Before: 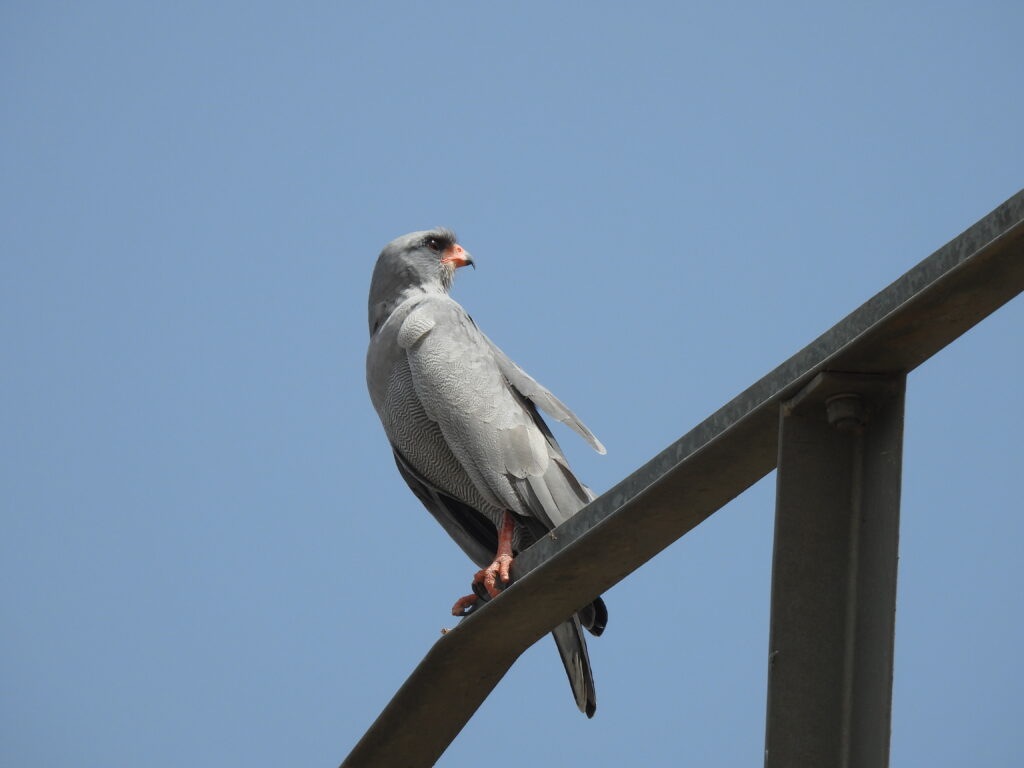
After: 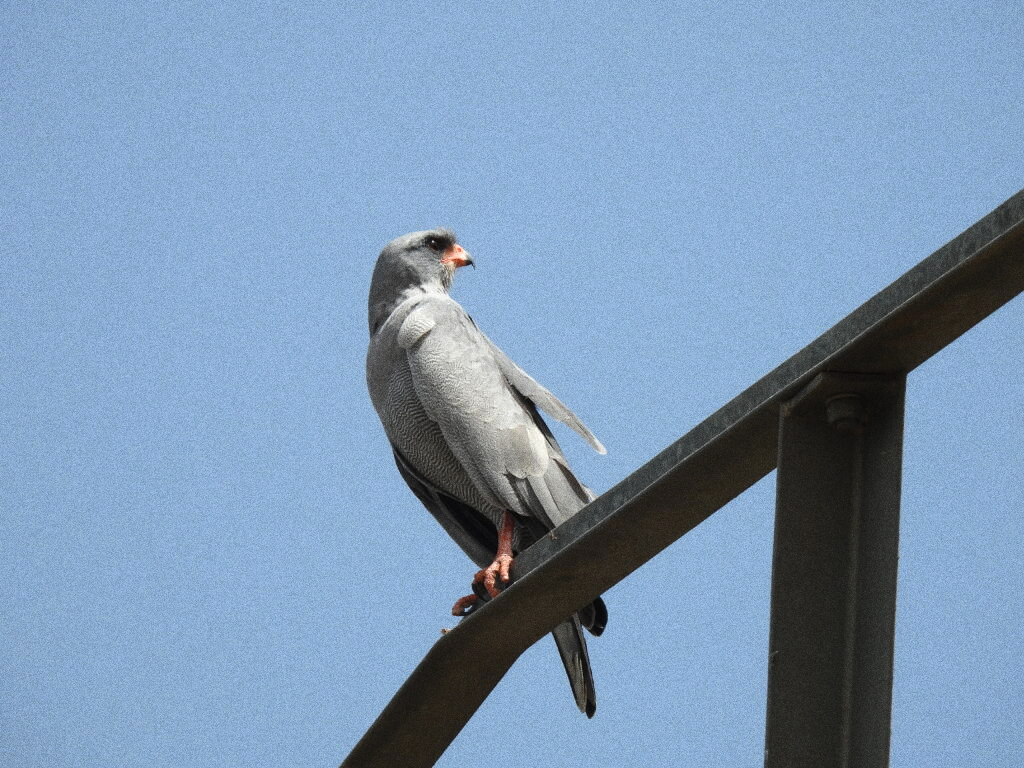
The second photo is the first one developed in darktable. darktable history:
grain: coarseness 0.09 ISO, strength 40%
tone equalizer: -8 EV -0.417 EV, -7 EV -0.389 EV, -6 EV -0.333 EV, -5 EV -0.222 EV, -3 EV 0.222 EV, -2 EV 0.333 EV, -1 EV 0.389 EV, +0 EV 0.417 EV, edges refinement/feathering 500, mask exposure compensation -1.57 EV, preserve details no
